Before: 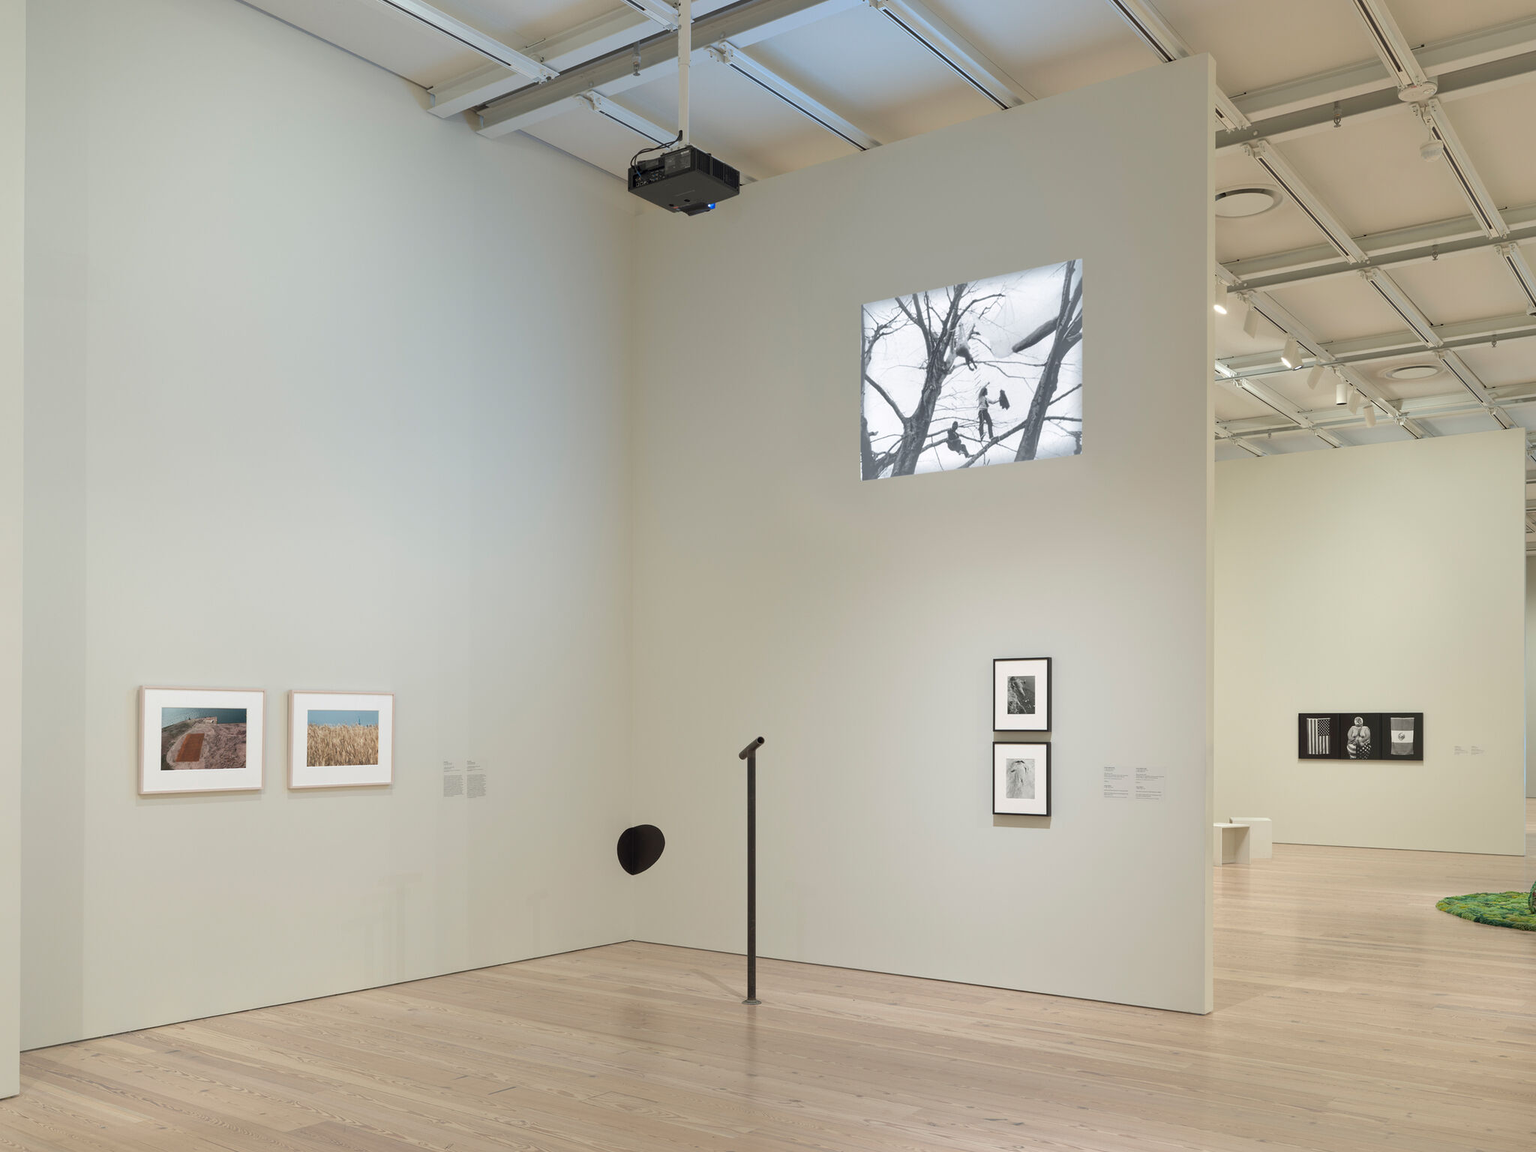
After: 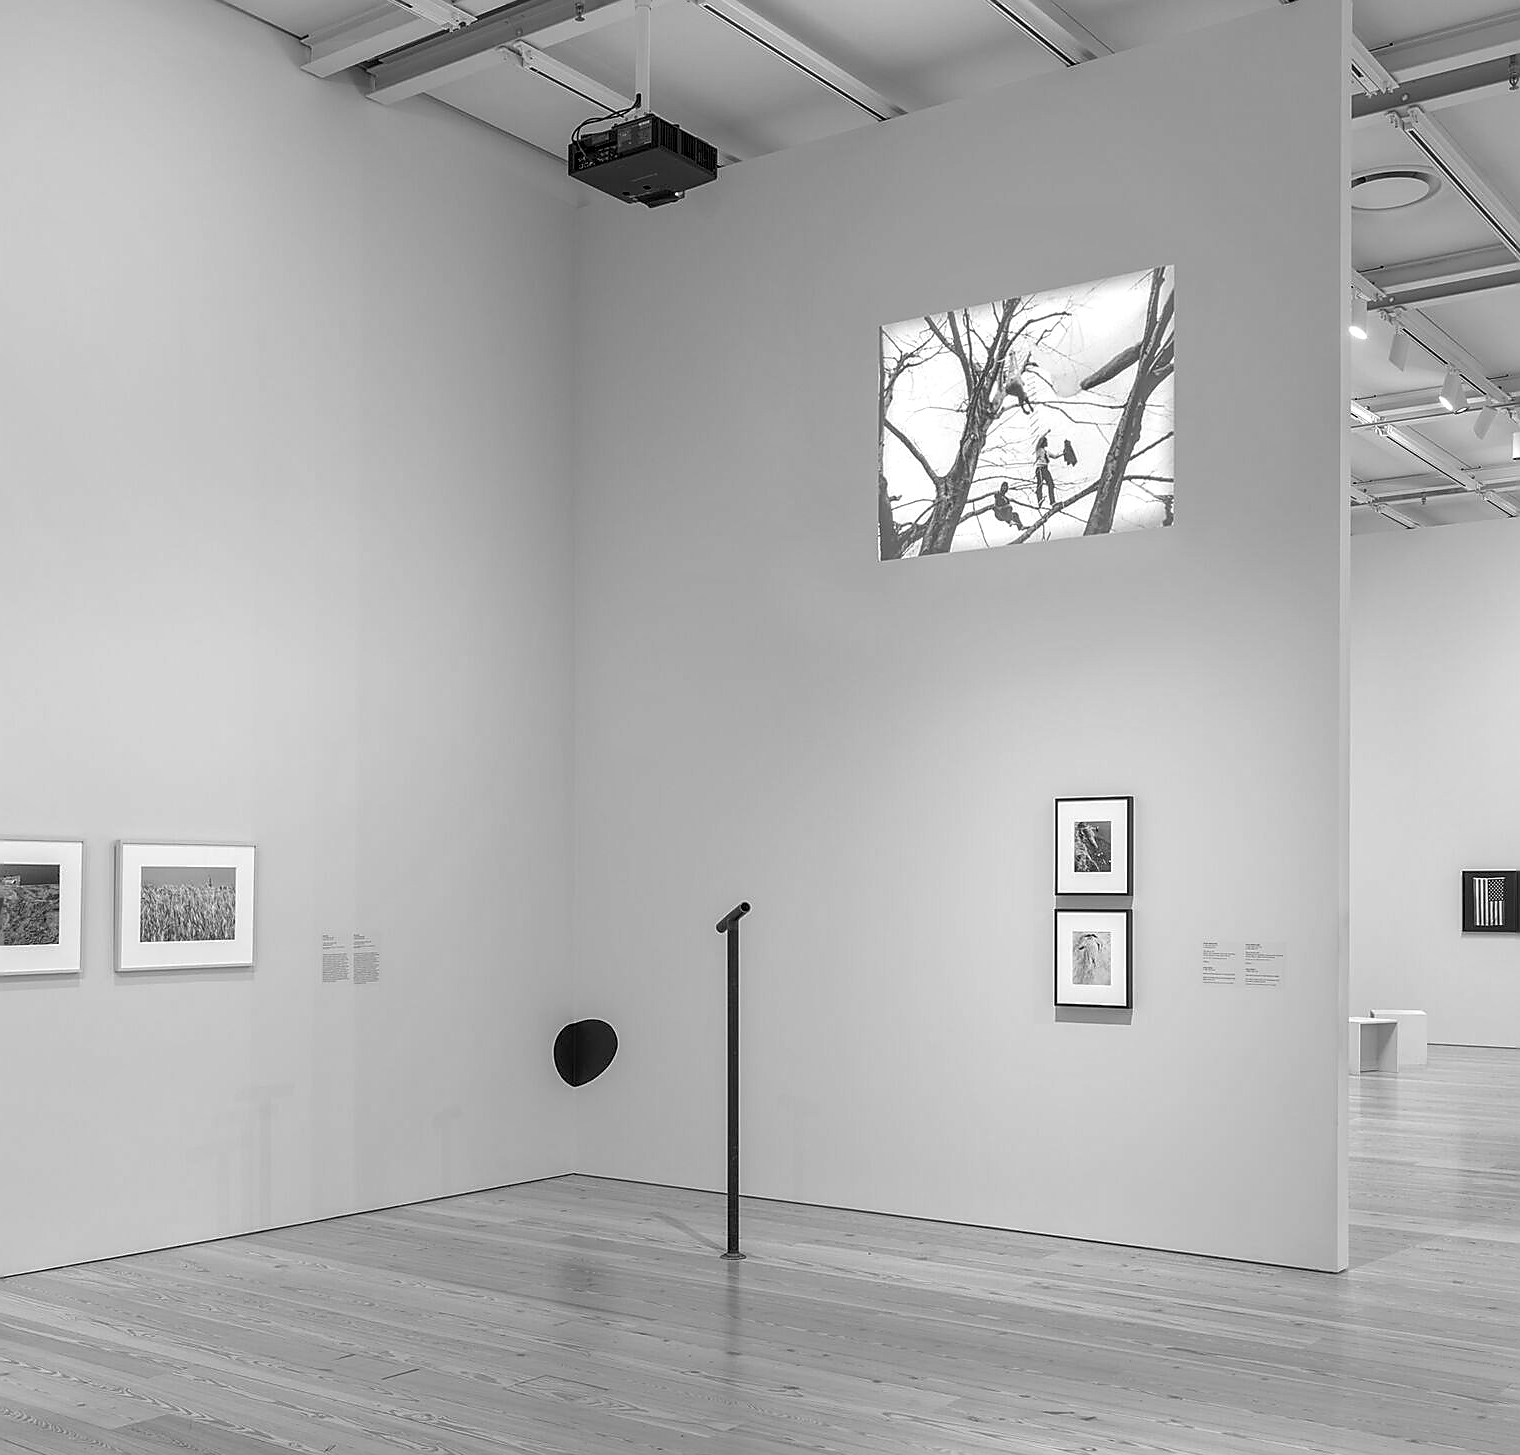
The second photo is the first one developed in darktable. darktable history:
local contrast: highlights 61%, detail 143%, midtone range 0.428
crop and rotate: left 13.15%, top 5.251%, right 12.609%
sharpen: radius 1.4, amount 1.25, threshold 0.7
color correction: highlights a* 4.02, highlights b* 4.98, shadows a* -7.55, shadows b* 4.98
color zones: curves: ch1 [(0, -0.014) (0.143, -0.013) (0.286, -0.013) (0.429, -0.016) (0.571, -0.019) (0.714, -0.015) (0.857, 0.002) (1, -0.014)]
